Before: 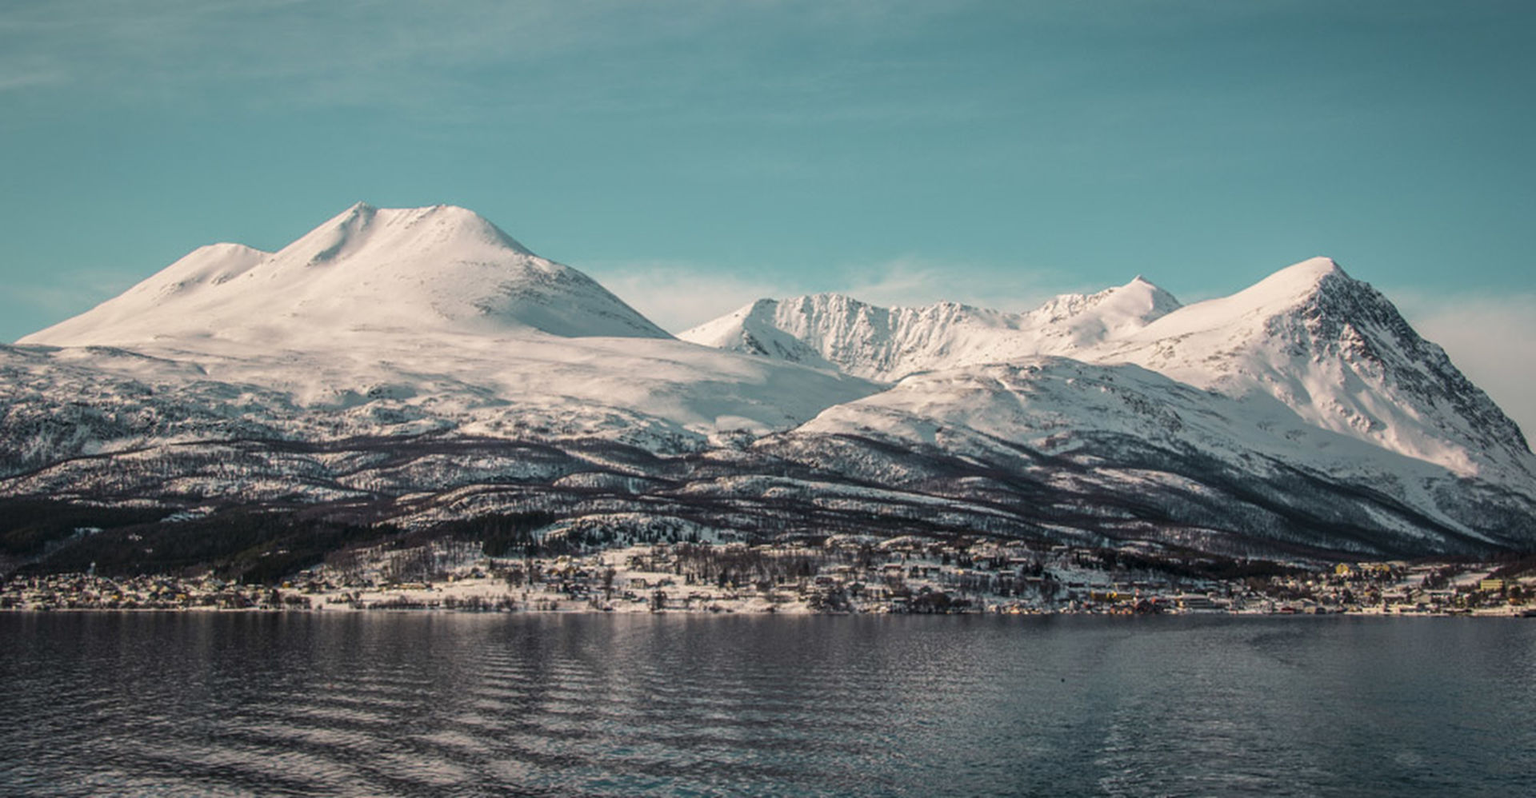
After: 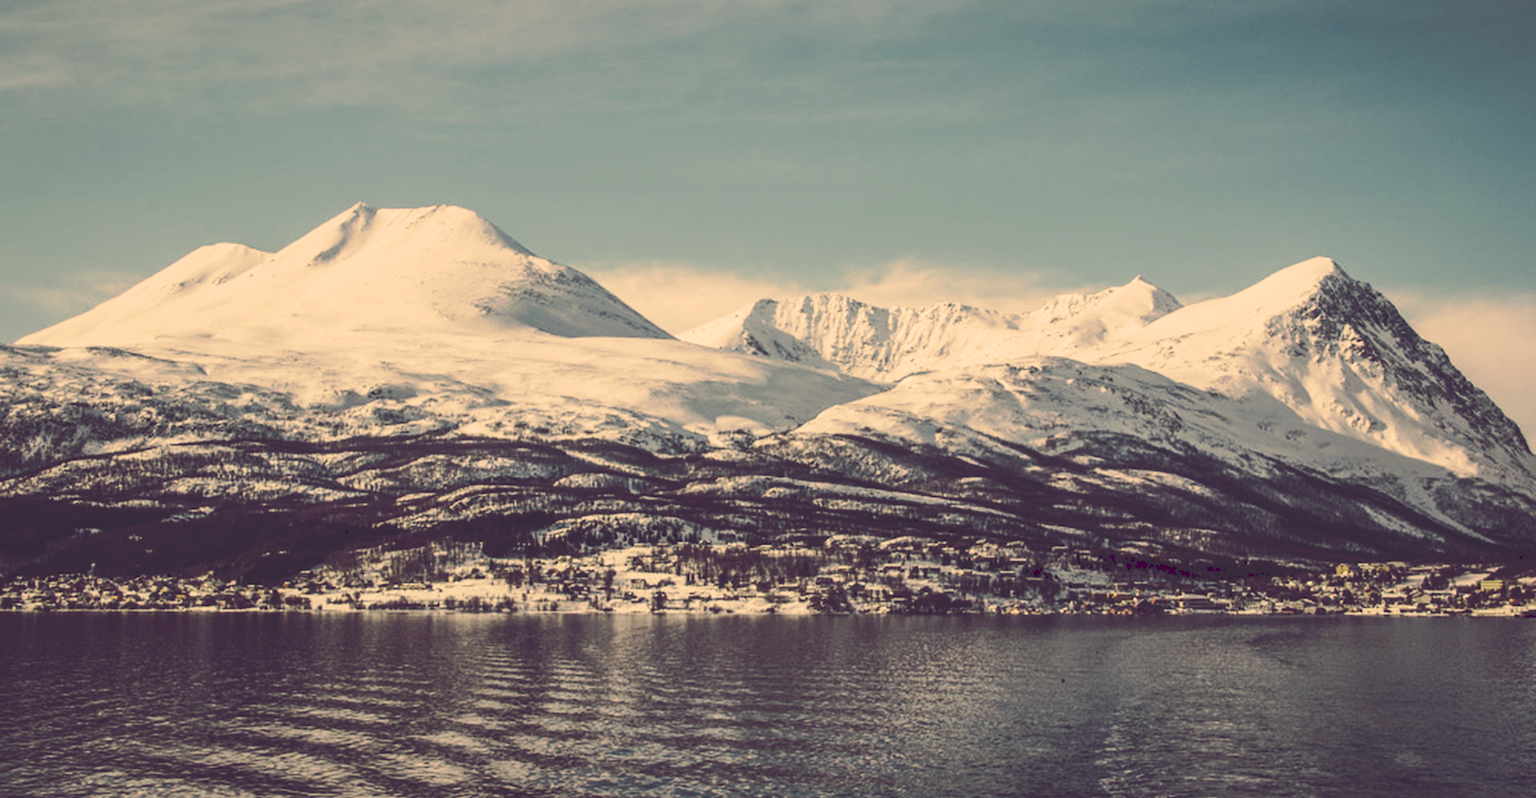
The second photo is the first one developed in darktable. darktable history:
tone curve: curves: ch0 [(0, 0) (0.003, 0.174) (0.011, 0.178) (0.025, 0.182) (0.044, 0.185) (0.069, 0.191) (0.1, 0.194) (0.136, 0.199) (0.177, 0.219) (0.224, 0.246) (0.277, 0.284) (0.335, 0.35) (0.399, 0.43) (0.468, 0.539) (0.543, 0.637) (0.623, 0.711) (0.709, 0.799) (0.801, 0.865) (0.898, 0.914) (1, 1)], preserve colors none
color look up table: target L [95.46, 82.47, 93.48, 87.42, 72.01, 67.72, 65.68, 63.27, 56.79, 42.29, 43.66, 46.31, 23.6, 22.88, 5.841, 201.39, 86.36, 83.58, 76.96, 65.71, 61.19, 60.3, 55.51, 50.52, 50.58, 25.63, 7.903, 97.16, 84.44, 82.94, 85.67, 79.69, 70.63, 63.38, 74.48, 53.13, 34.4, 32.36, 31.79, 39.01, 23.79, 16.83, 71.44, 56.14, 47.02, 44.38, 46.93, 46.35, 33.4], target a [1.331, -2.816, 7.56, -9.616, -32.09, -10.77, -13.91, -5.25, -35.8, -14.17, -13.68, -3.223, 2.877, -0.074, 37.49, 0, 13.48, 18.08, 29.08, 35.87, 23.64, 2.307, 50.16, 21.64, 45.69, 35.38, 43.15, 9.353, 19.52, 25.65, 30.44, 30.48, 14.3, 48.8, 39.35, 30.75, 23.65, 4.726, 18.58, 50.94, 35.03, 48.28, -10.64, -32.56, -4.02, -4.113, -15.04, -0.525, -8.884], target b [58.25, 24.41, 48.21, 43.56, 16.75, 26.16, 34.94, 15.24, 25.47, 16.05, 9.023, 21.92, -0.148, -6.741, -24.62, -0.001, 54.14, 39.63, 27.29, 37.55, 28.1, 47.34, 44.46, 34.6, 20.1, 7.421, -20.88, 37.27, 33.02, 23.79, 26.24, 16.06, 19, 15.75, 8.5, 2.509, -32.04, -0.359, -15.92, -26.77, -7.551, -28.61, 4.289, -13.16, -23.71, -39.3, -7.412, 2.678, -11.63], num patches 49
